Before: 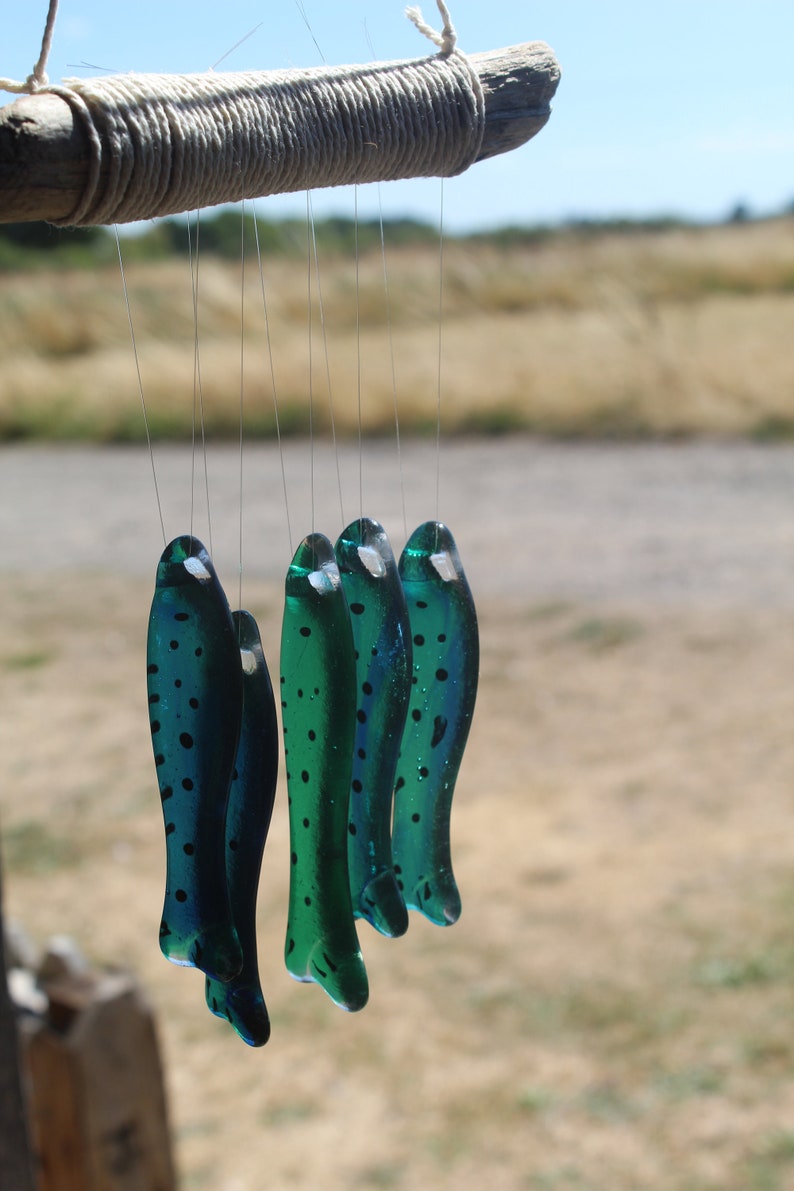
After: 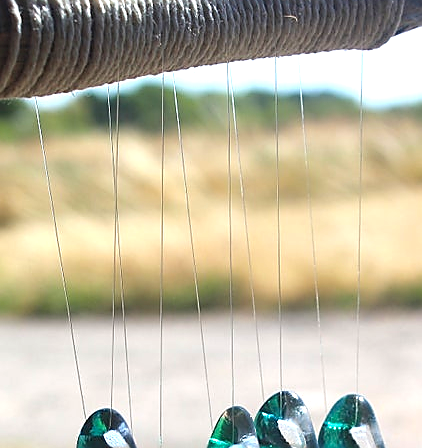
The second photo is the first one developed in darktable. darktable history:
exposure: exposure 0.95 EV, compensate exposure bias true, compensate highlight preservation false
crop: left 10.2%, top 10.743%, right 36.531%, bottom 51.568%
contrast brightness saturation: saturation 0.125
sharpen: radius 1.363, amount 1.267, threshold 0.765
